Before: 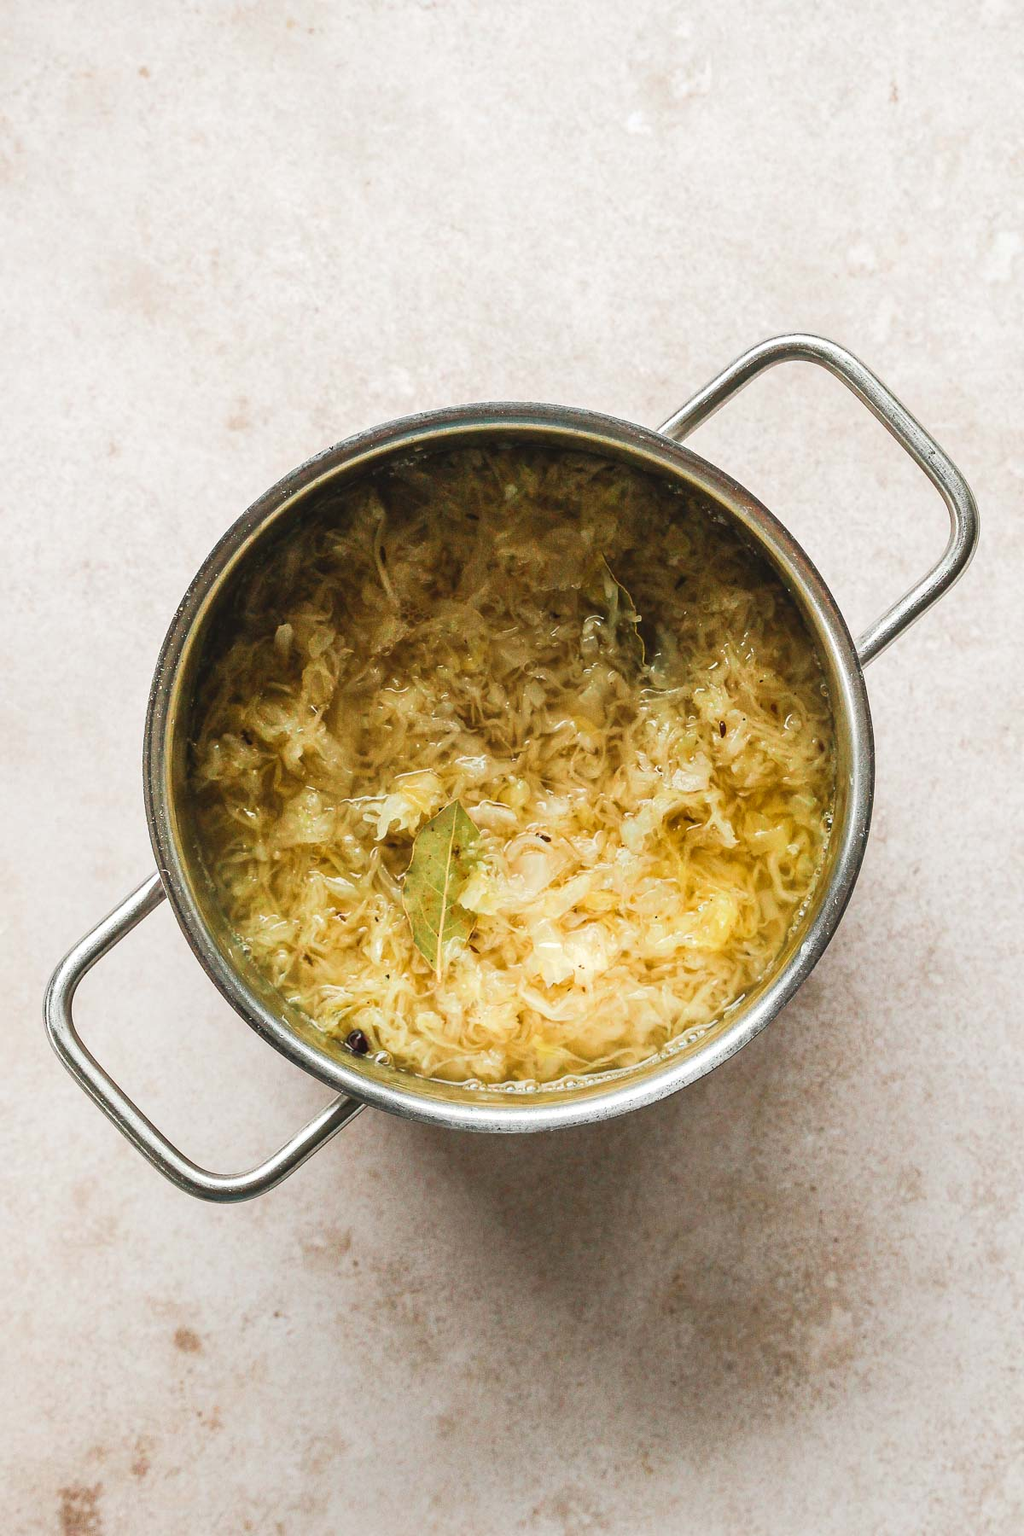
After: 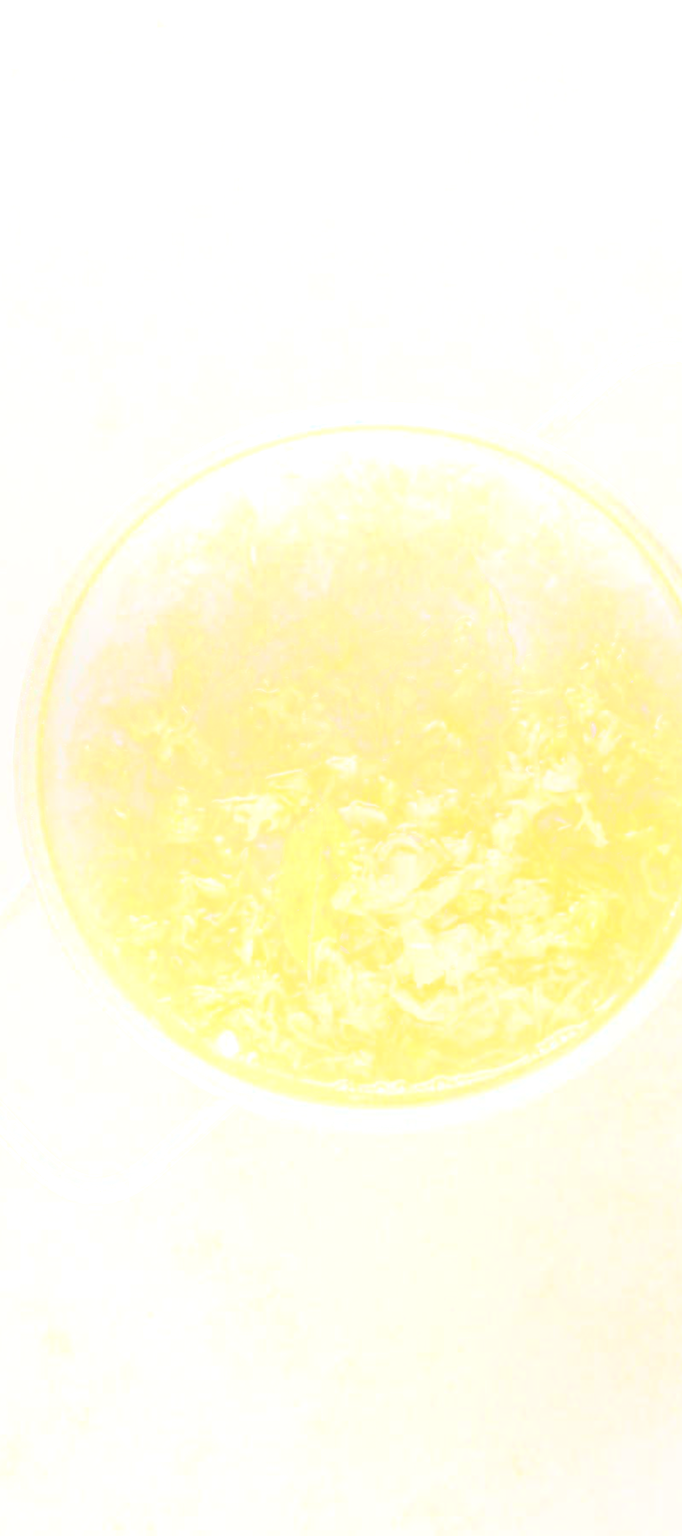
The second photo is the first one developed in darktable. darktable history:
bloom: size 70%, threshold 25%, strength 70%
crop and rotate: left 12.673%, right 20.66%
